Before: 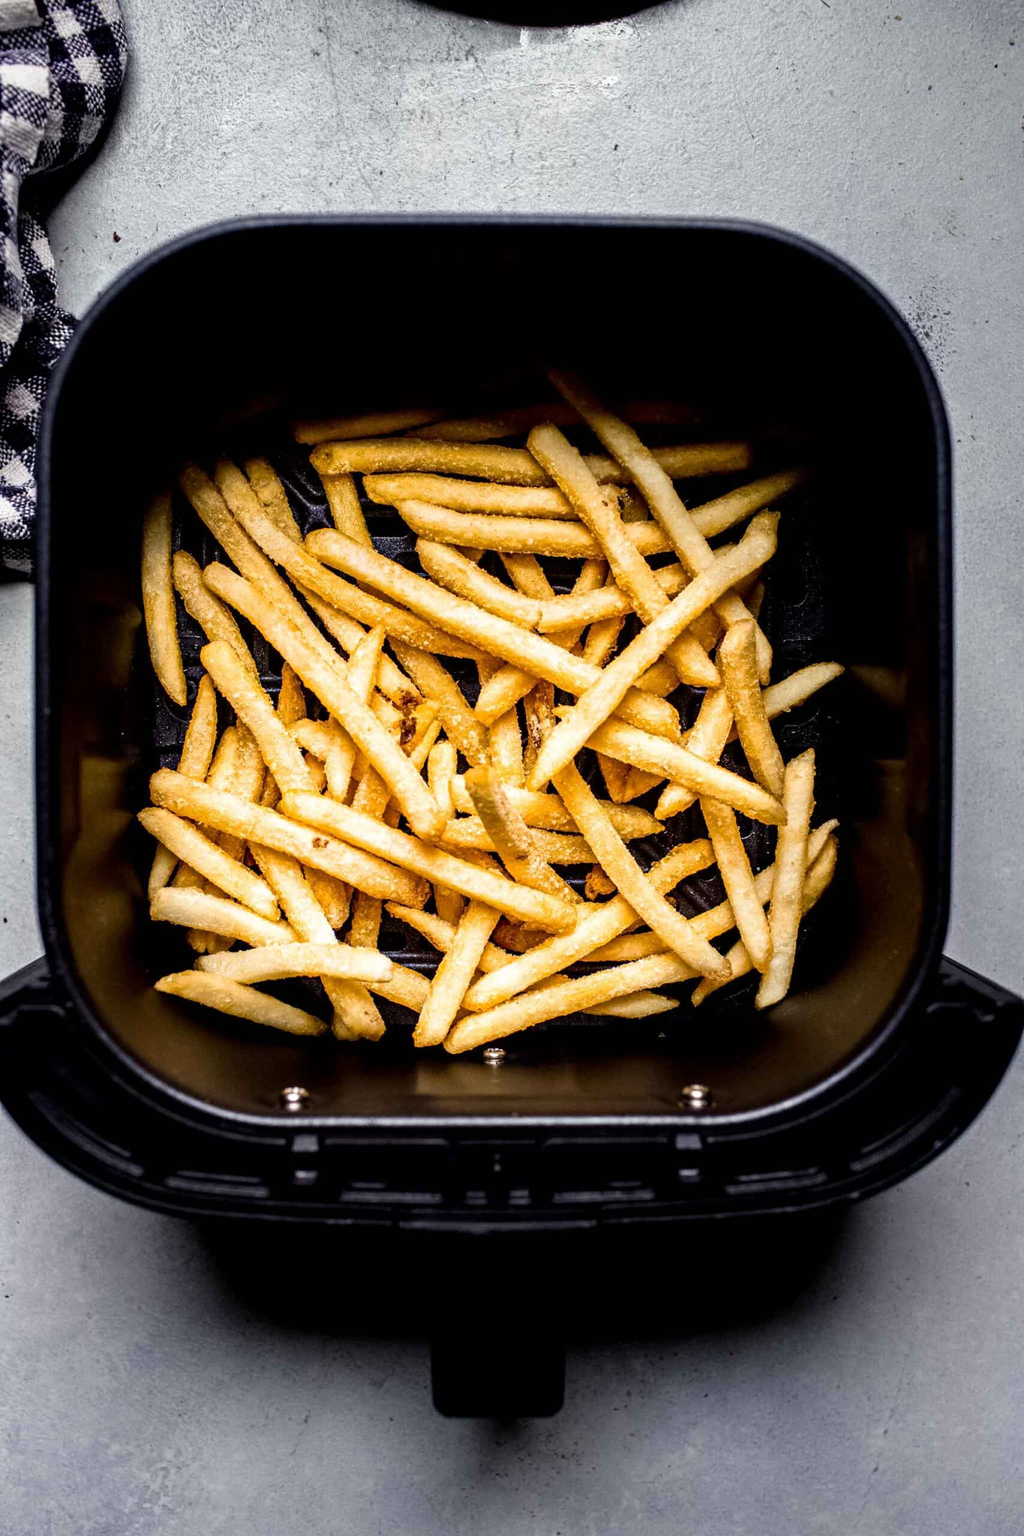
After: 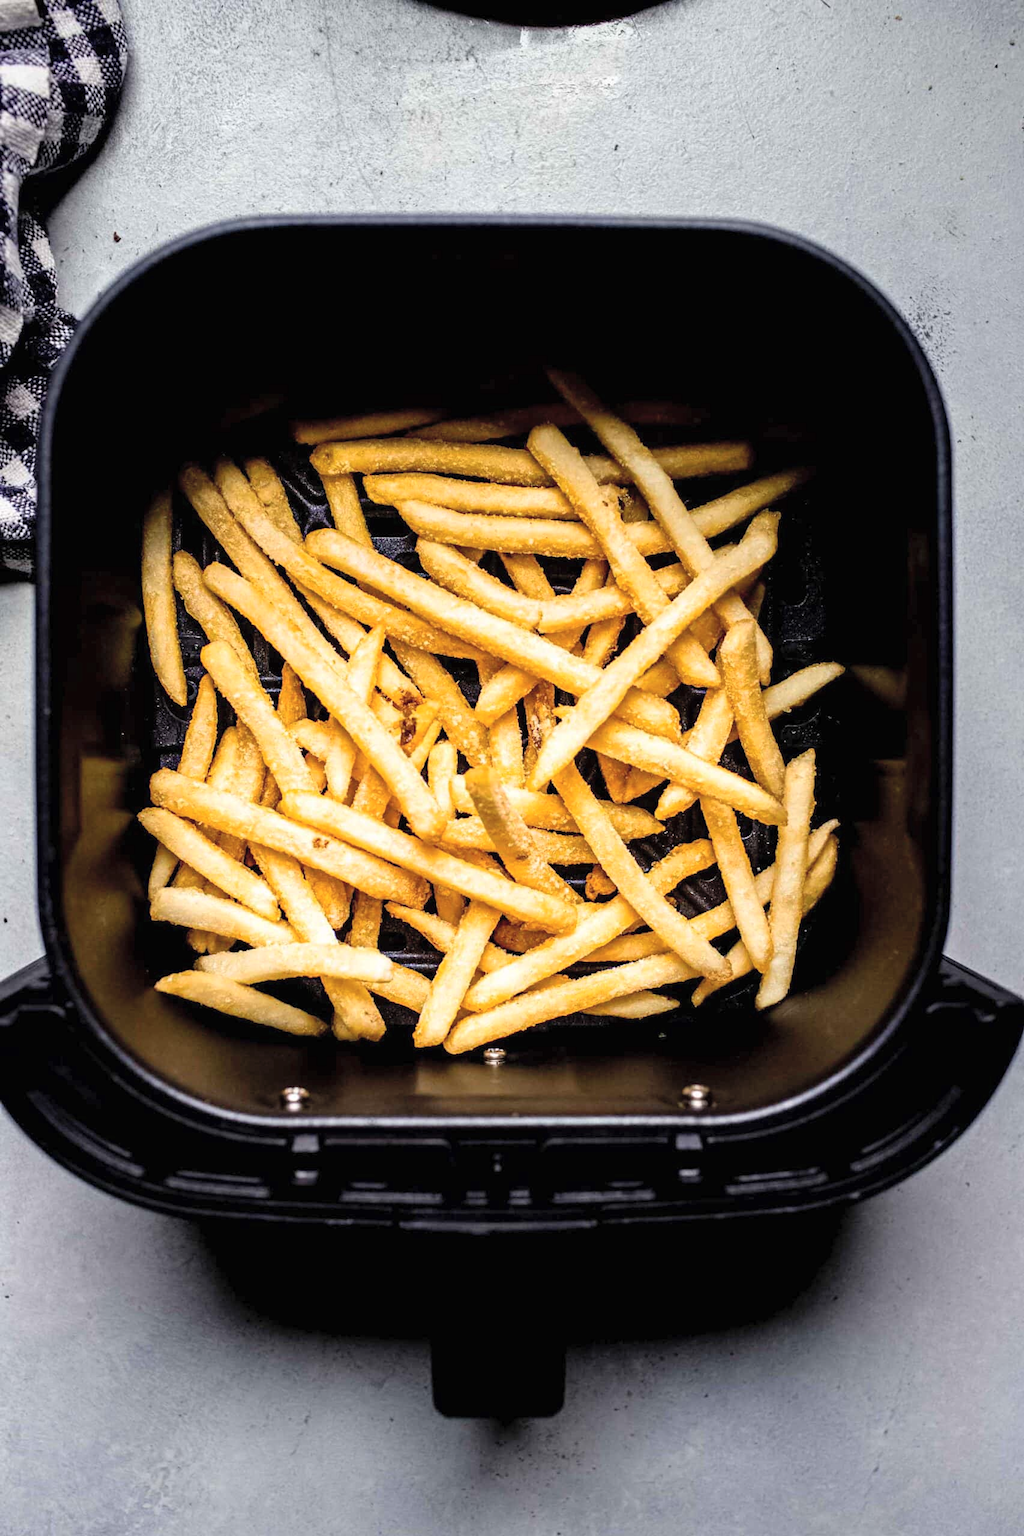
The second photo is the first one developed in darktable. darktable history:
contrast brightness saturation: brightness 0.148
